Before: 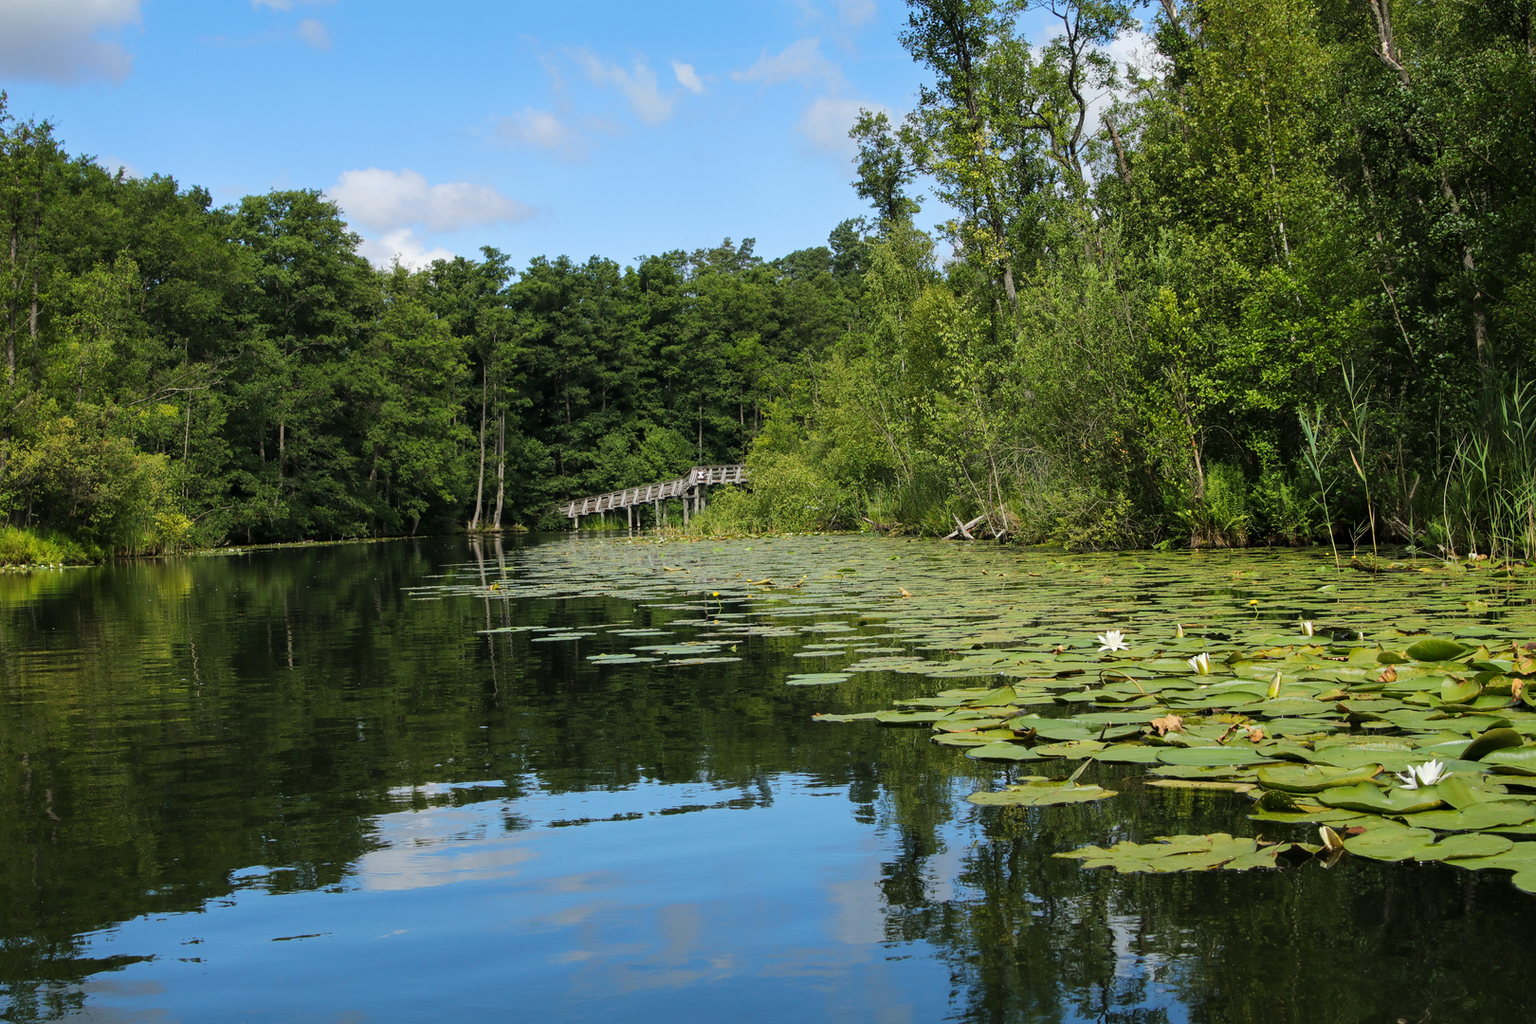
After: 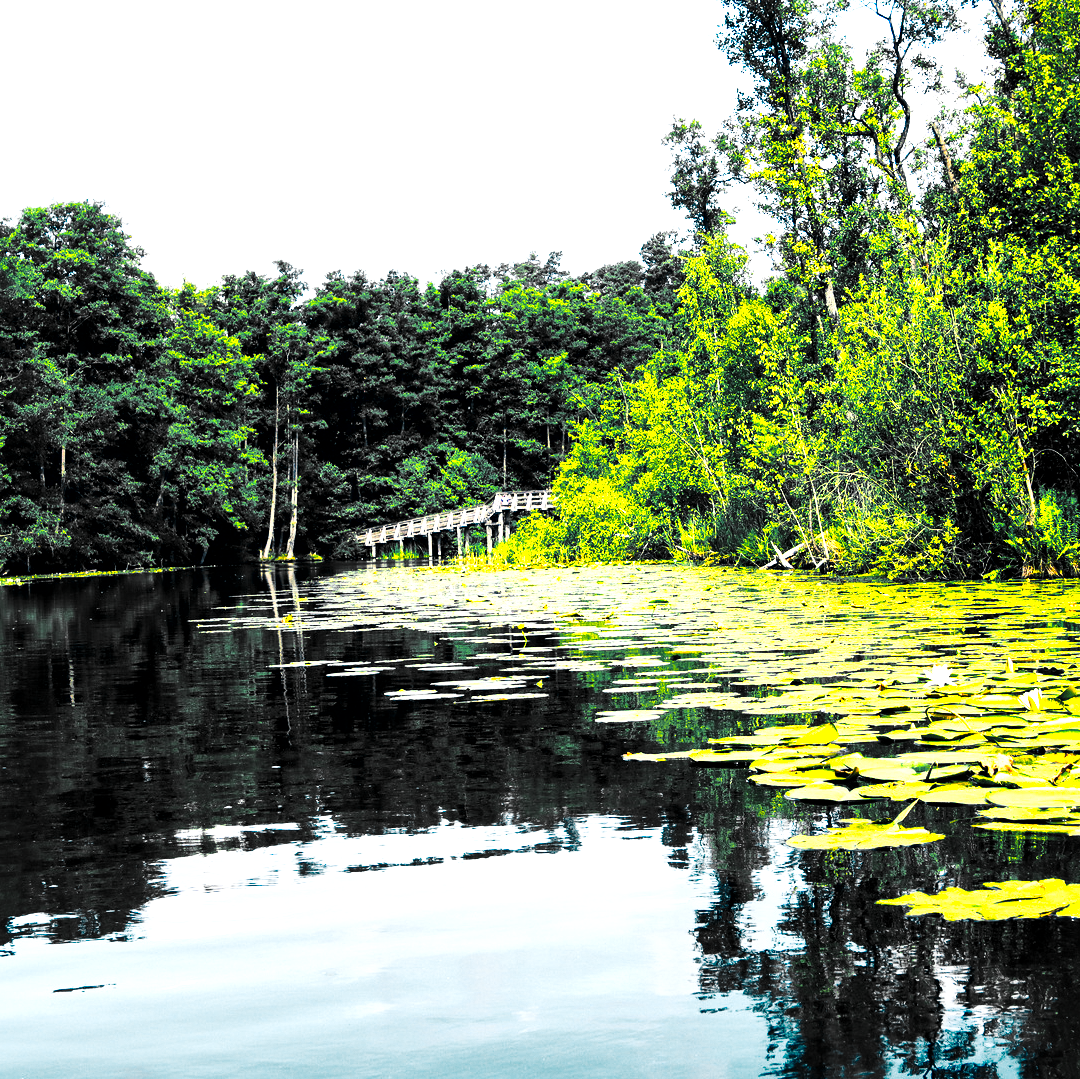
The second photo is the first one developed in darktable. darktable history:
tone equalizer: -8 EV -0.751 EV, -7 EV -0.691 EV, -6 EV -0.595 EV, -5 EV -0.361 EV, -3 EV 0.376 EV, -2 EV 0.6 EV, -1 EV 0.675 EV, +0 EV 0.747 EV, edges refinement/feathering 500, mask exposure compensation -1.57 EV, preserve details no
tone curve: curves: ch0 [(0, 0) (0.003, 0.003) (0.011, 0.013) (0.025, 0.028) (0.044, 0.05) (0.069, 0.078) (0.1, 0.113) (0.136, 0.153) (0.177, 0.2) (0.224, 0.271) (0.277, 0.374) (0.335, 0.47) (0.399, 0.574) (0.468, 0.688) (0.543, 0.79) (0.623, 0.859) (0.709, 0.919) (0.801, 0.957) (0.898, 0.978) (1, 1)], preserve colors none
crop and rotate: left 14.464%, right 18.814%
color balance rgb: shadows lift › luminance -41.122%, shadows lift › chroma 14.116%, shadows lift › hue 260.72°, perceptual saturation grading › global saturation 36.444%, perceptual saturation grading › shadows 35.273%
shadows and highlights: shadows -11.86, white point adjustment 4.05, highlights 28.66
local contrast: mode bilateral grid, contrast 20, coarseness 50, detail 171%, midtone range 0.2
color zones: curves: ch0 [(0.257, 0.558) (0.75, 0.565)]; ch1 [(0.004, 0.857) (0.14, 0.416) (0.257, 0.695) (0.442, 0.032) (0.736, 0.266) (0.891, 0.741)]; ch2 [(0, 0.623) (0.112, 0.436) (0.271, 0.474) (0.516, 0.64) (0.743, 0.286)]
